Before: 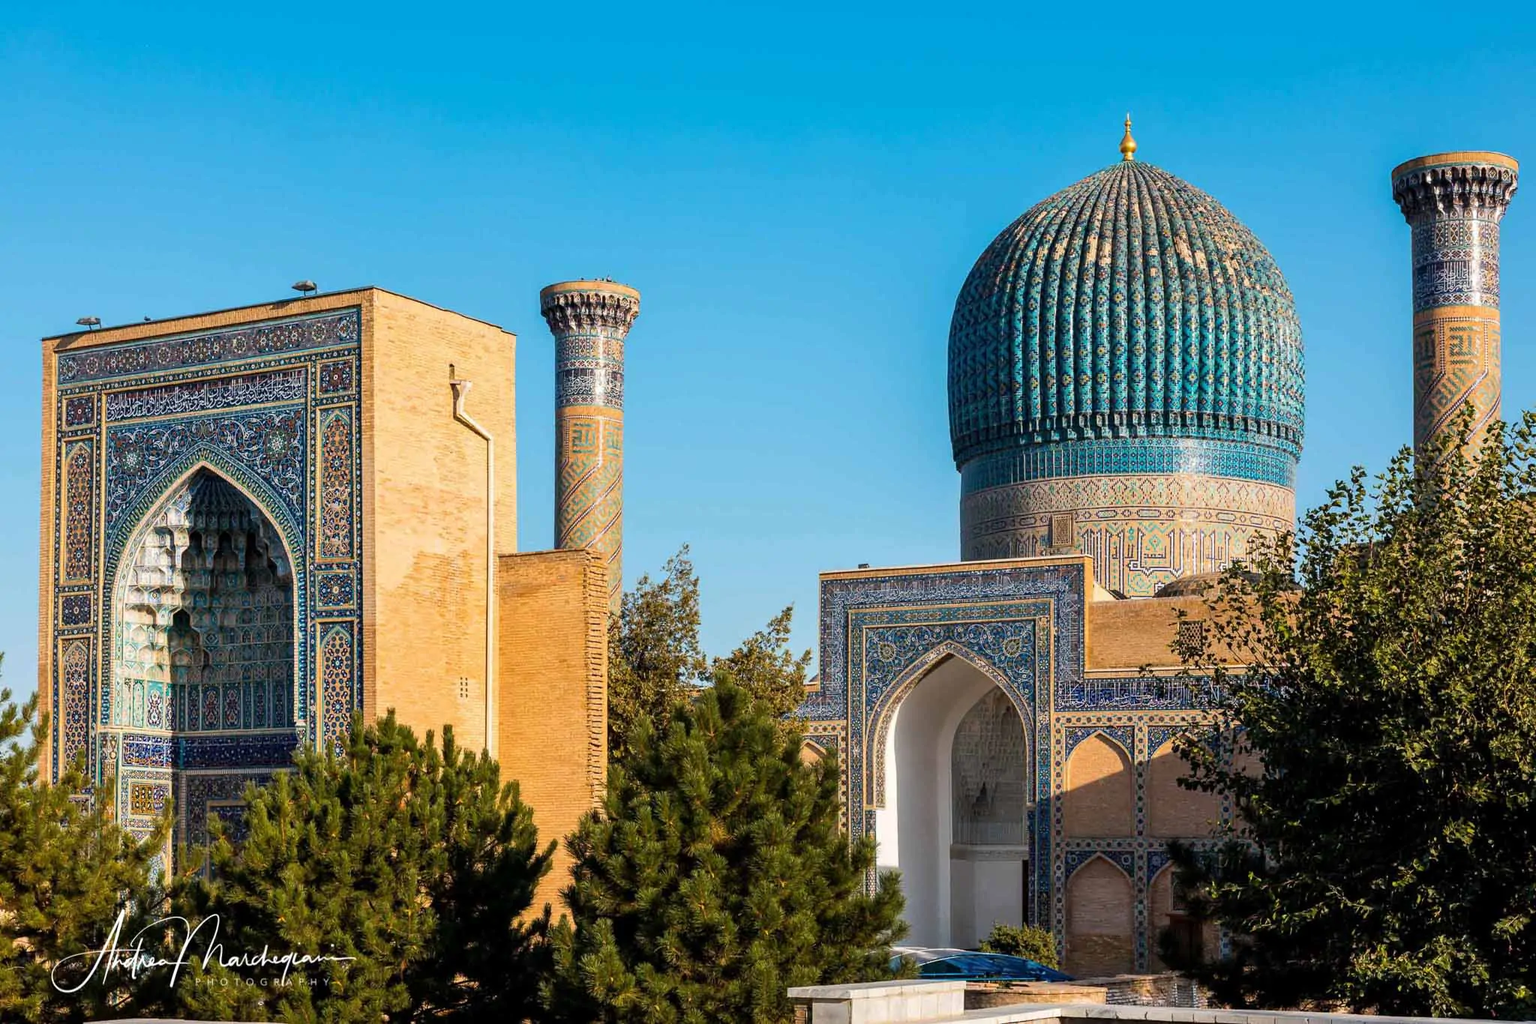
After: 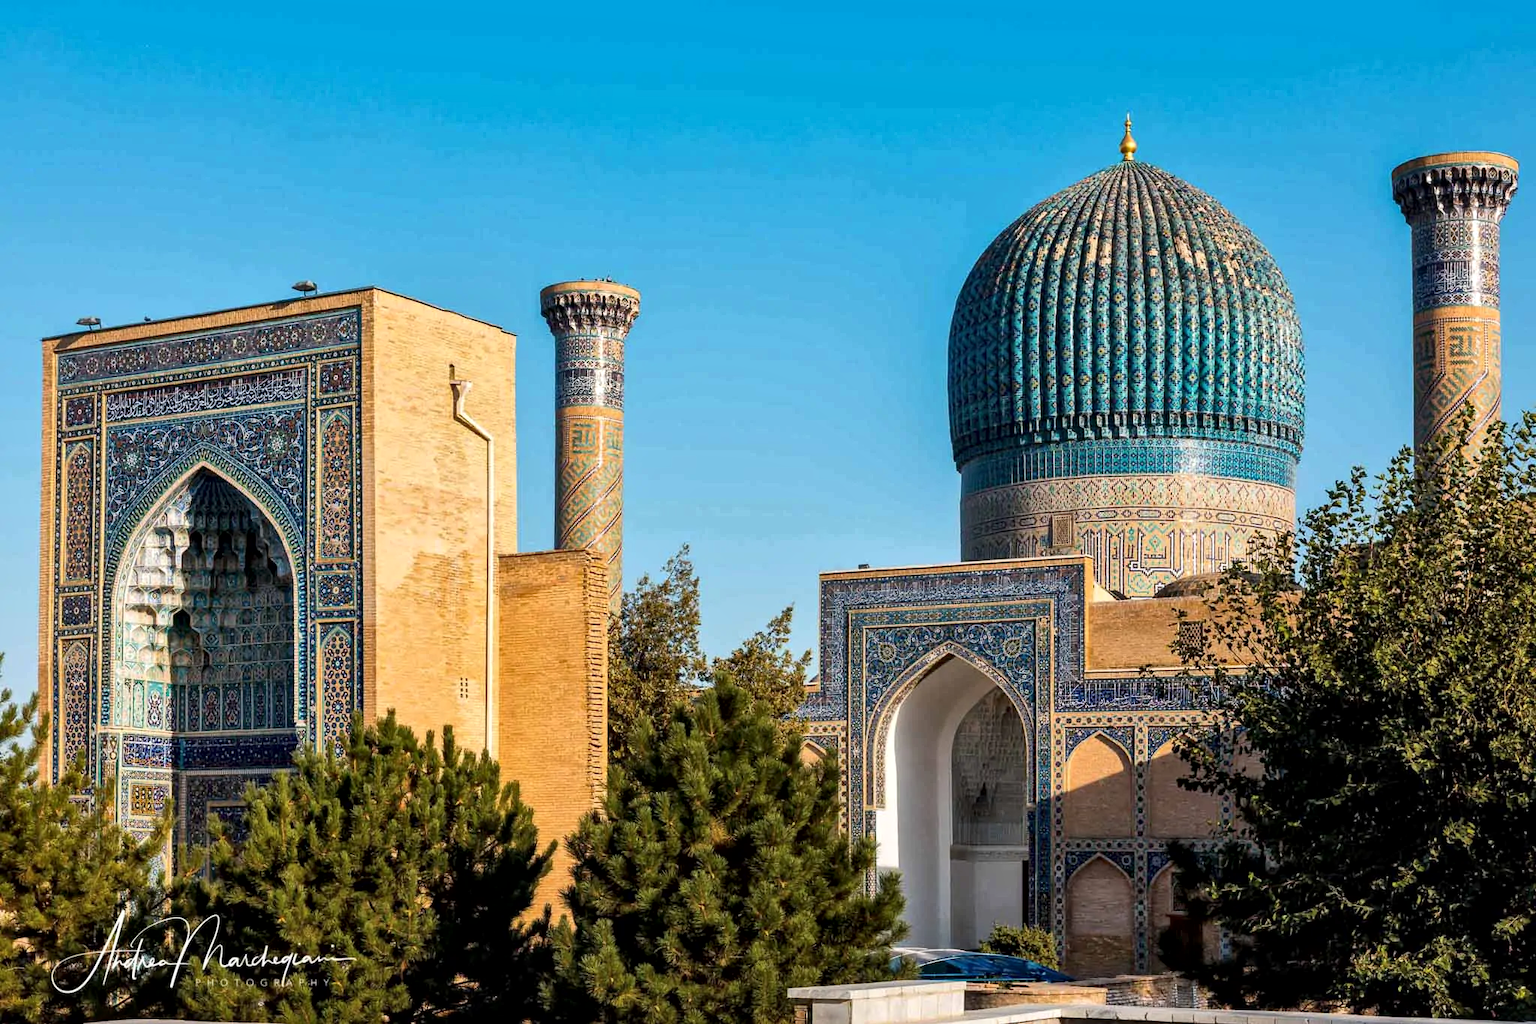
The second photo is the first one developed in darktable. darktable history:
local contrast: mode bilateral grid, contrast 20, coarseness 49, detail 148%, midtone range 0.2
